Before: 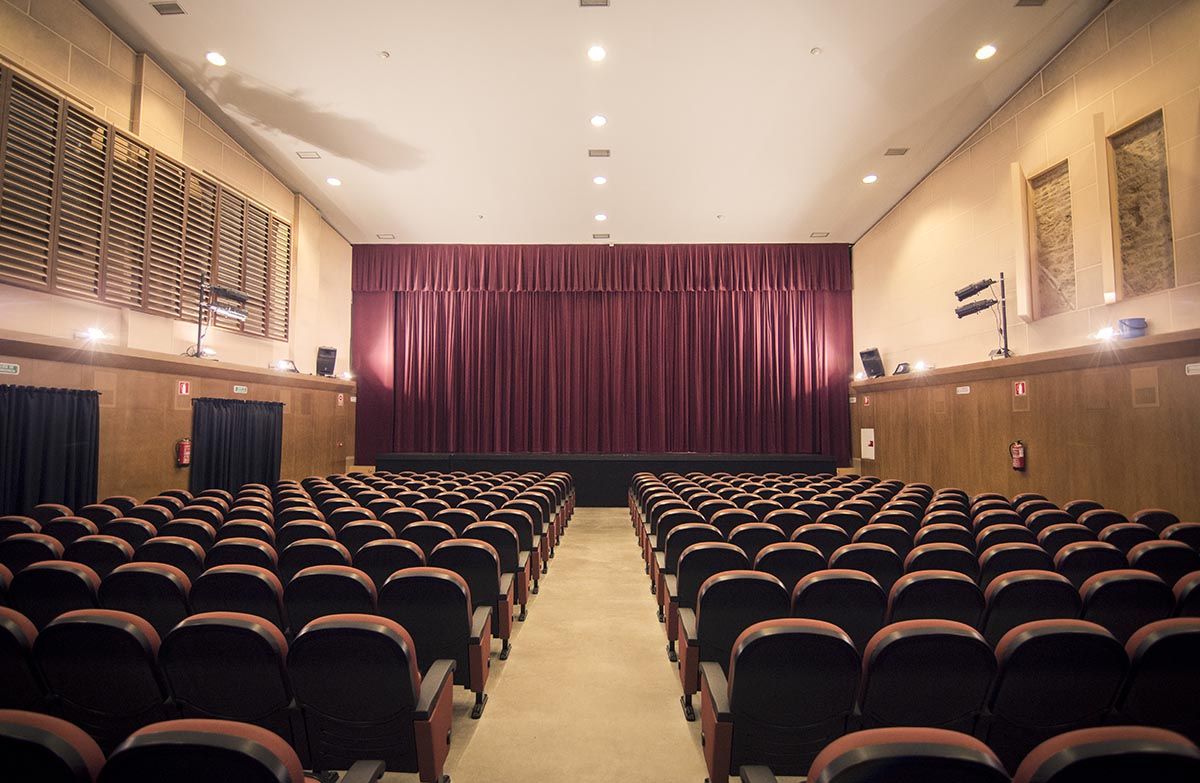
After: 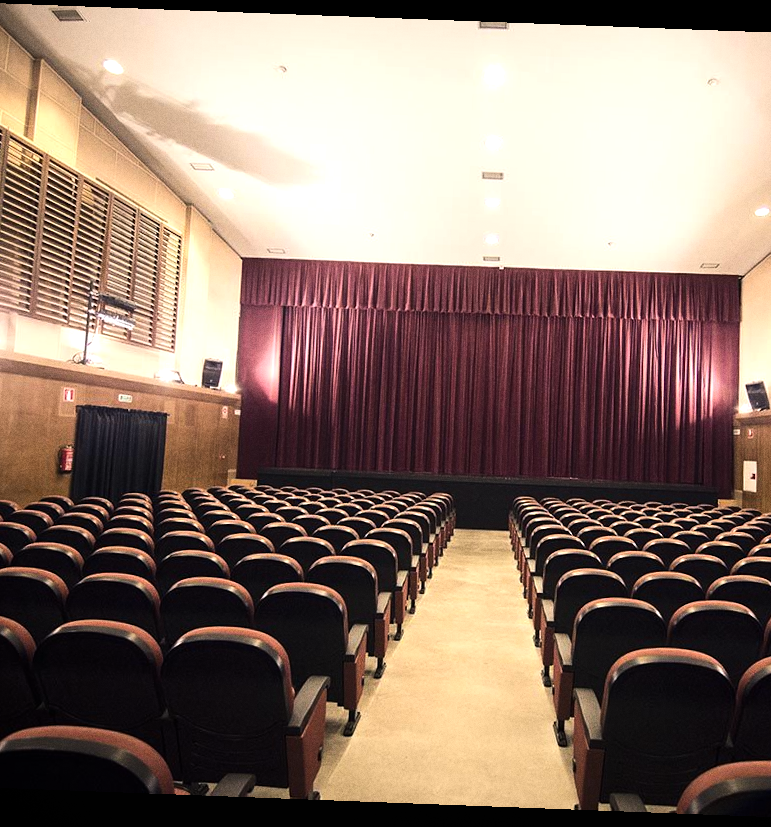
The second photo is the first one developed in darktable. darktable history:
crop: left 10.644%, right 26.528%
local contrast: mode bilateral grid, contrast 100, coarseness 100, detail 91%, midtone range 0.2
grain: coarseness 0.09 ISO
rotate and perspective: rotation 2.17°, automatic cropping off
tone equalizer: -8 EV -0.75 EV, -7 EV -0.7 EV, -6 EV -0.6 EV, -5 EV -0.4 EV, -3 EV 0.4 EV, -2 EV 0.6 EV, -1 EV 0.7 EV, +0 EV 0.75 EV, edges refinement/feathering 500, mask exposure compensation -1.57 EV, preserve details no
